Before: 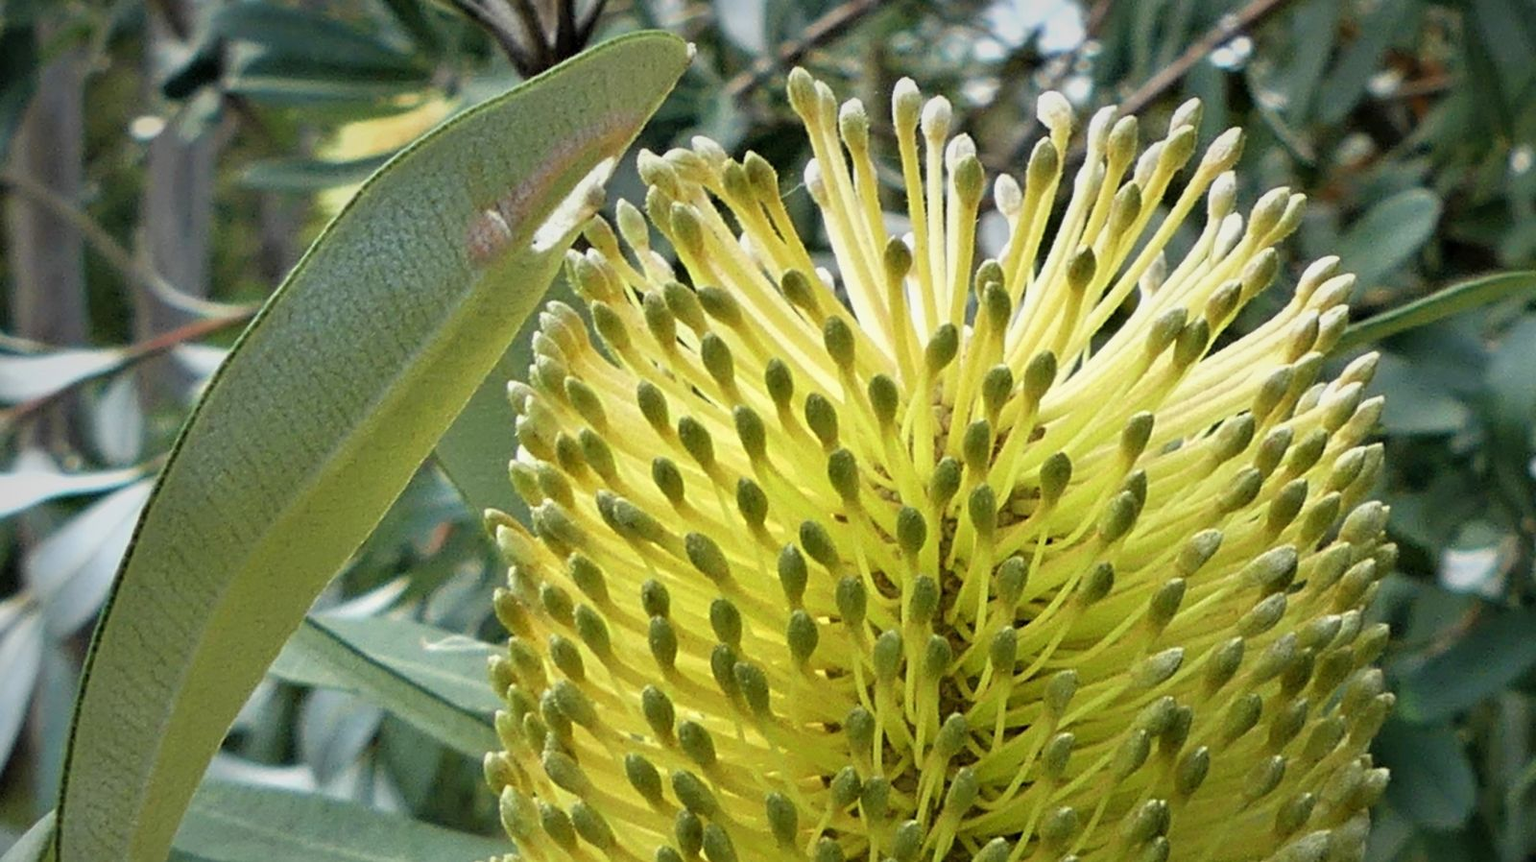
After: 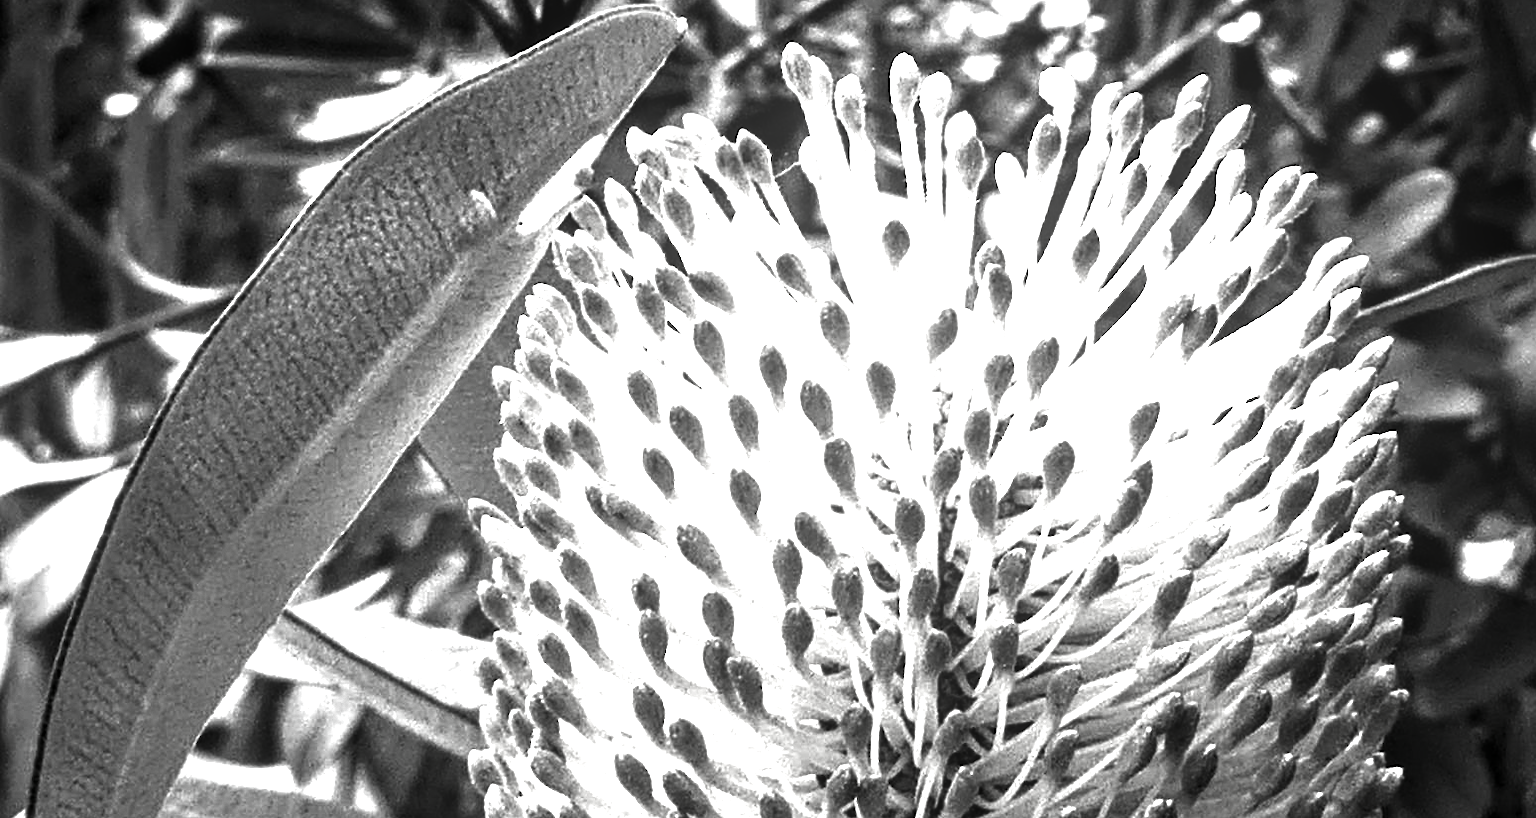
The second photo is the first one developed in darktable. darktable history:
local contrast: on, module defaults
contrast brightness saturation: contrast 0.018, brightness -0.991, saturation -0.99
exposure: black level correction 0, exposure 1.458 EV, compensate exposure bias true, compensate highlight preservation false
crop: left 2.049%, top 3.058%, right 1.09%, bottom 4.958%
